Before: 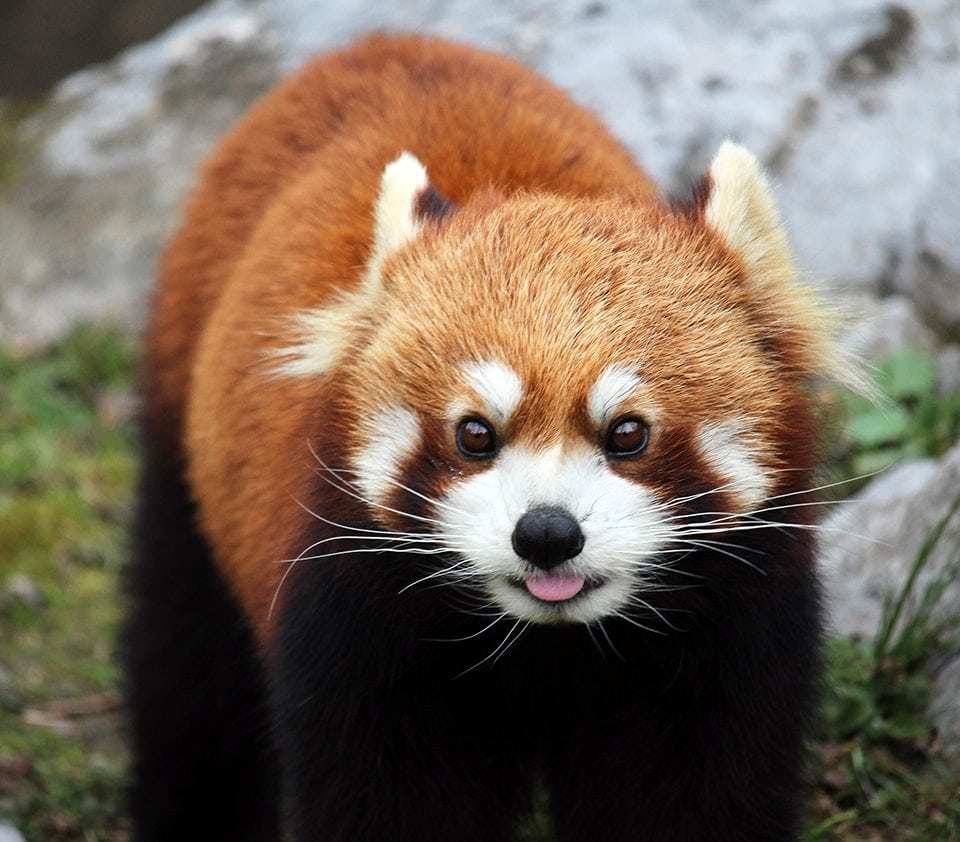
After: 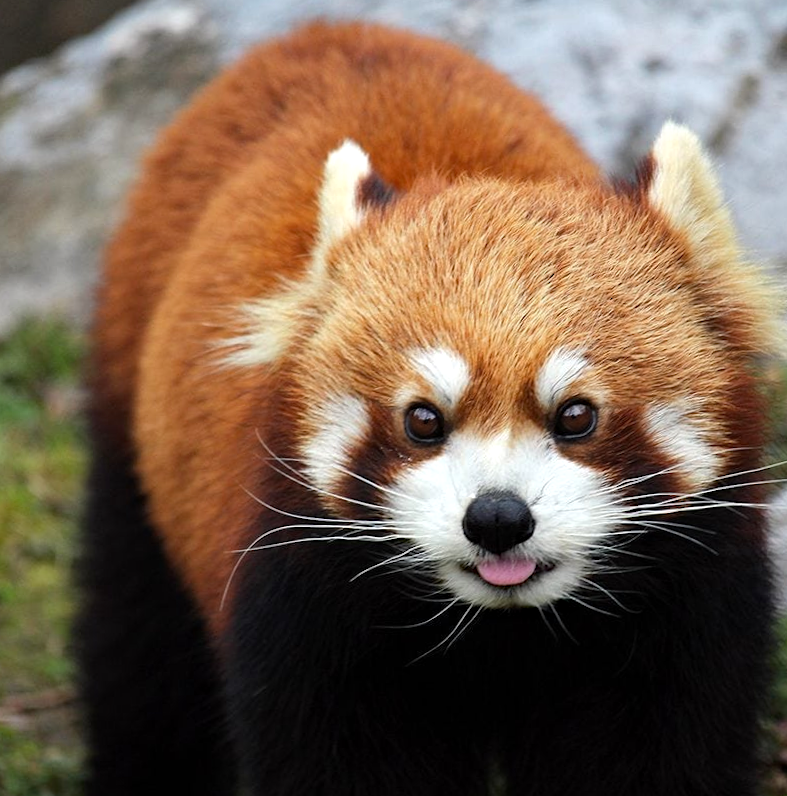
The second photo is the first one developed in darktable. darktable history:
tone equalizer: edges refinement/feathering 500, mask exposure compensation -1.57 EV, preserve details no
haze removal: compatibility mode true, adaptive false
crop and rotate: angle 1.25°, left 4.33%, top 0.558%, right 11.652%, bottom 2.522%
